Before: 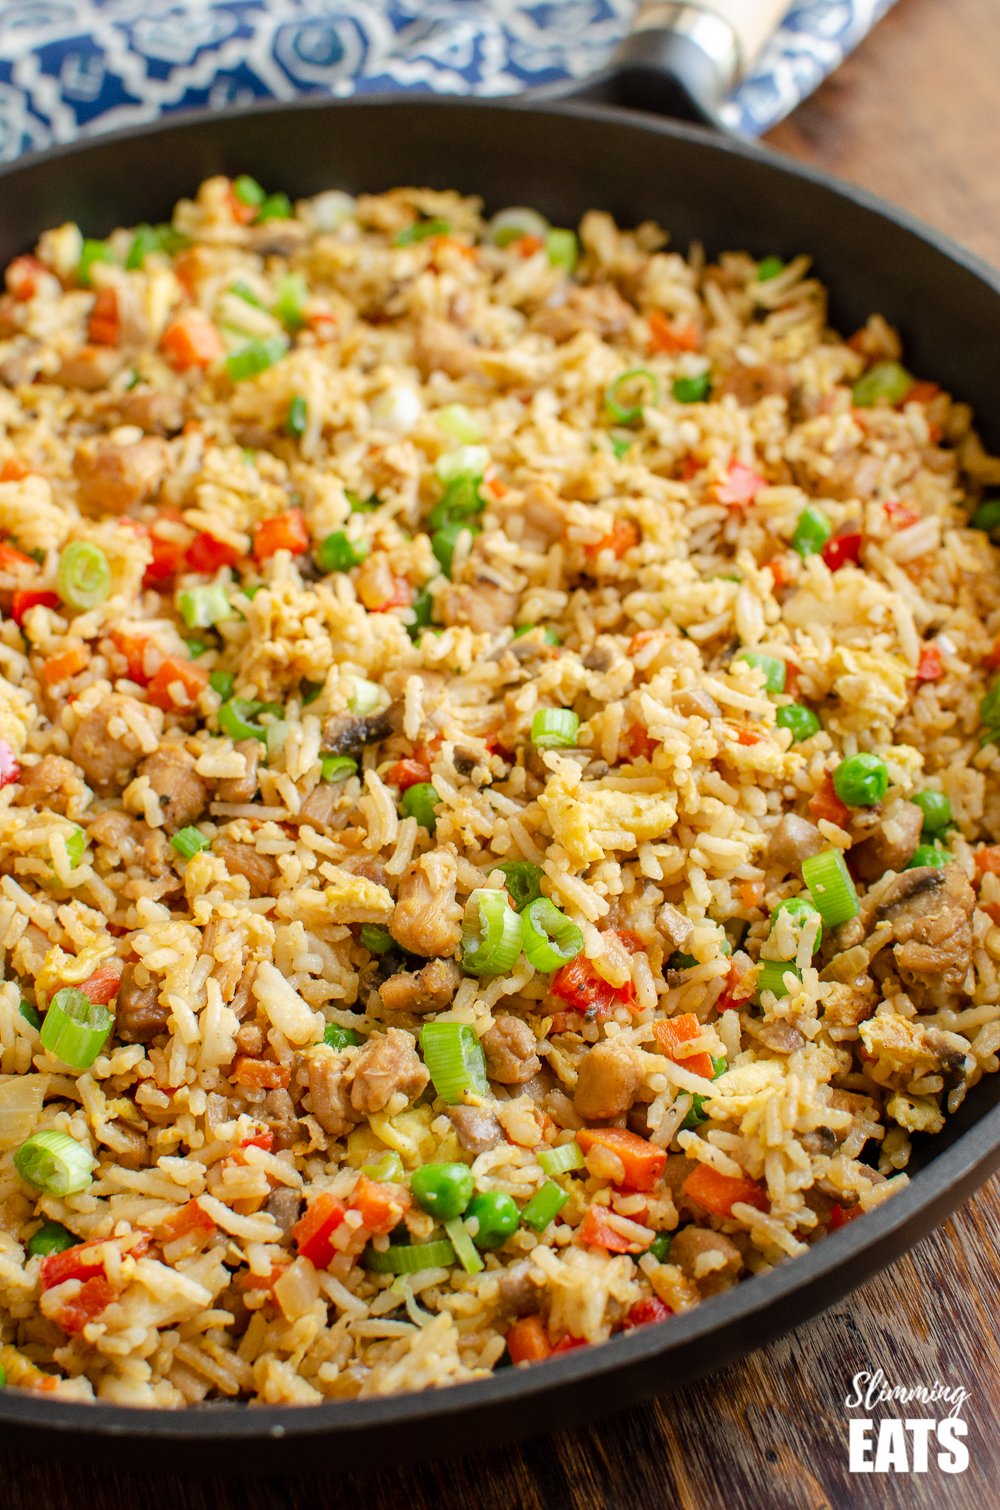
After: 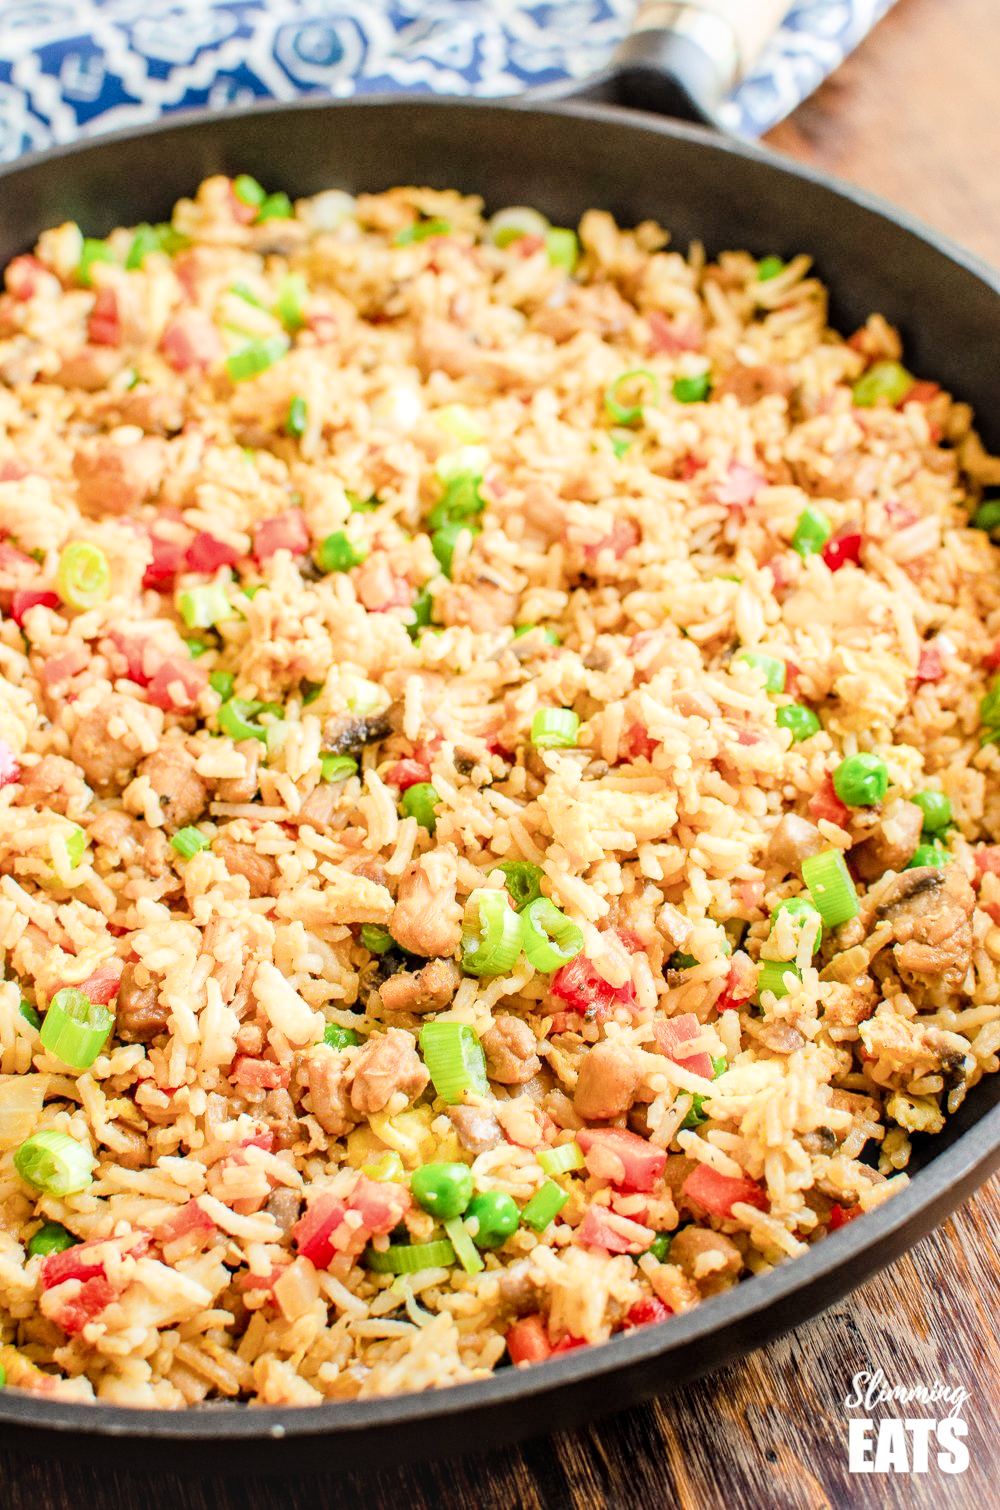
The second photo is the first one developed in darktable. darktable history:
exposure: black level correction 0, exposure 1.518 EV, compensate highlight preservation false
filmic rgb: black relative exposure -7.65 EV, white relative exposure 4.56 EV, hardness 3.61
local contrast: detail 130%
